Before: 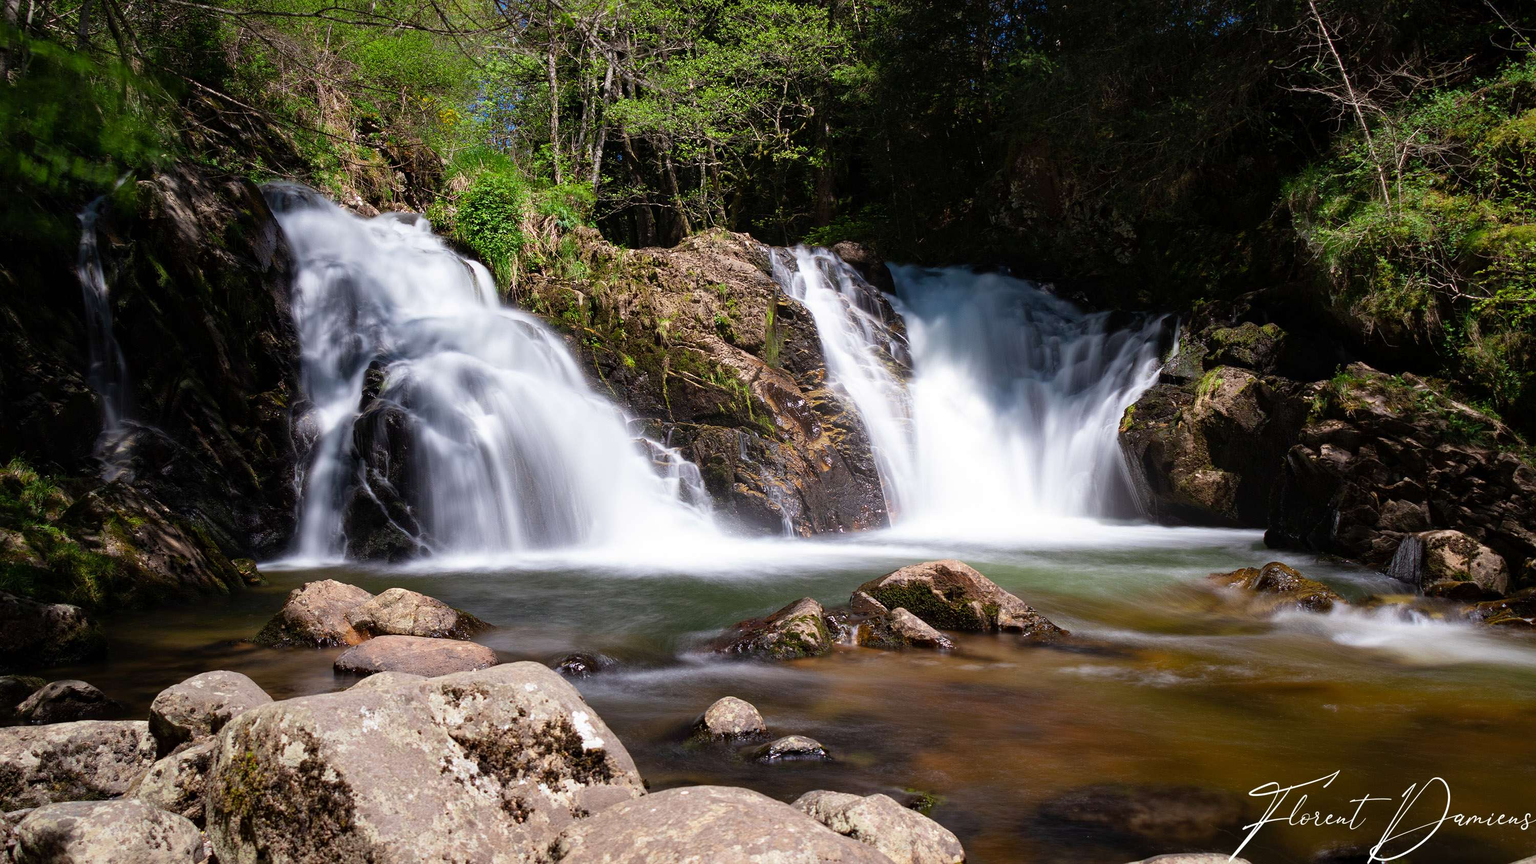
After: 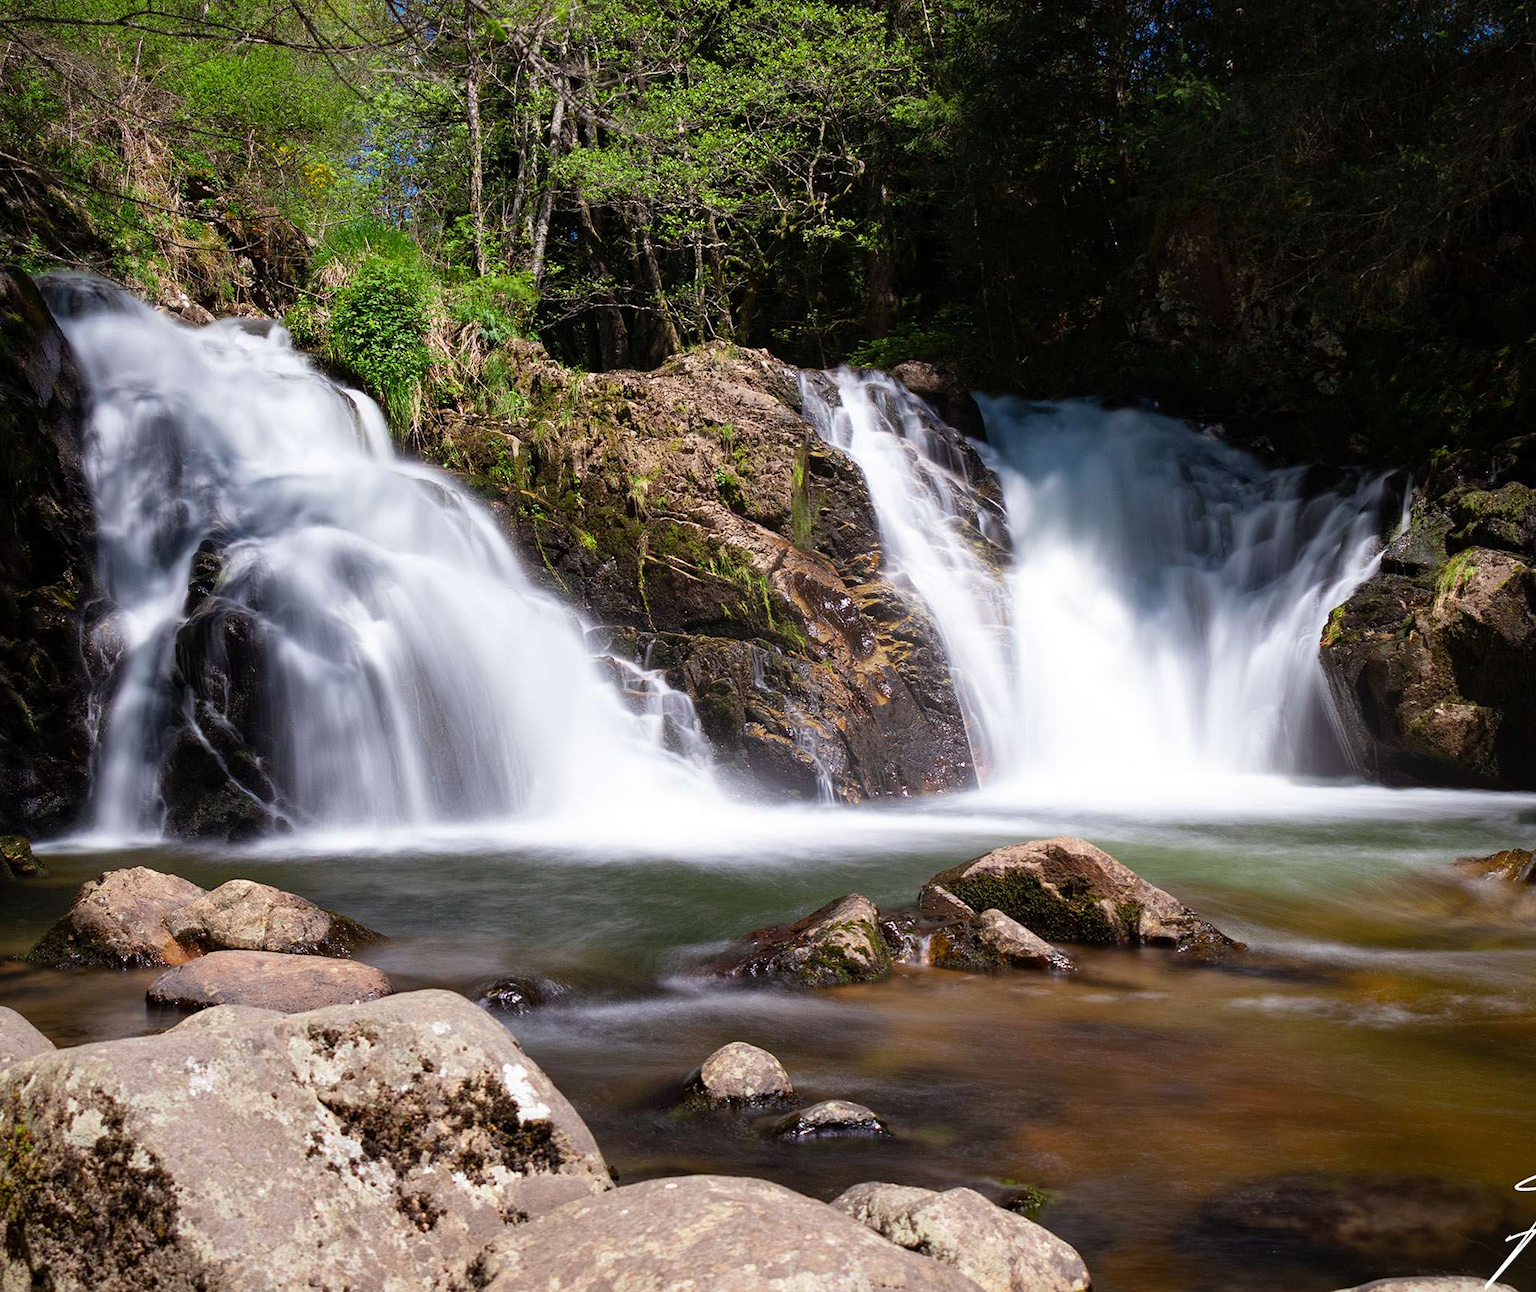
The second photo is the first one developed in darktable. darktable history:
crop: left 15.383%, right 17.734%
